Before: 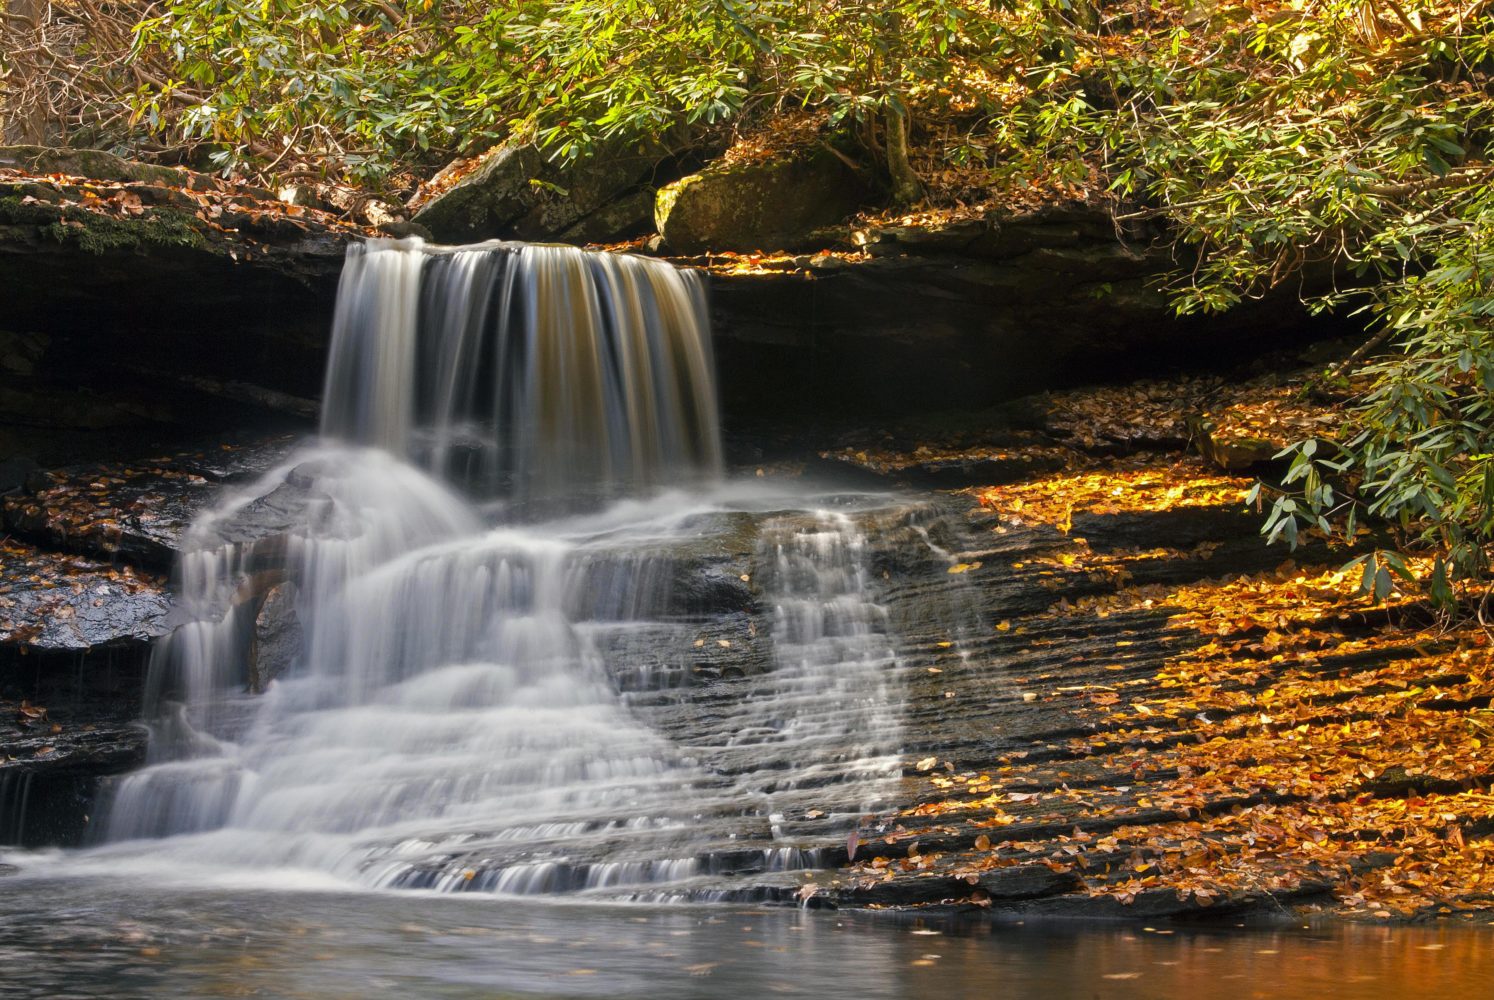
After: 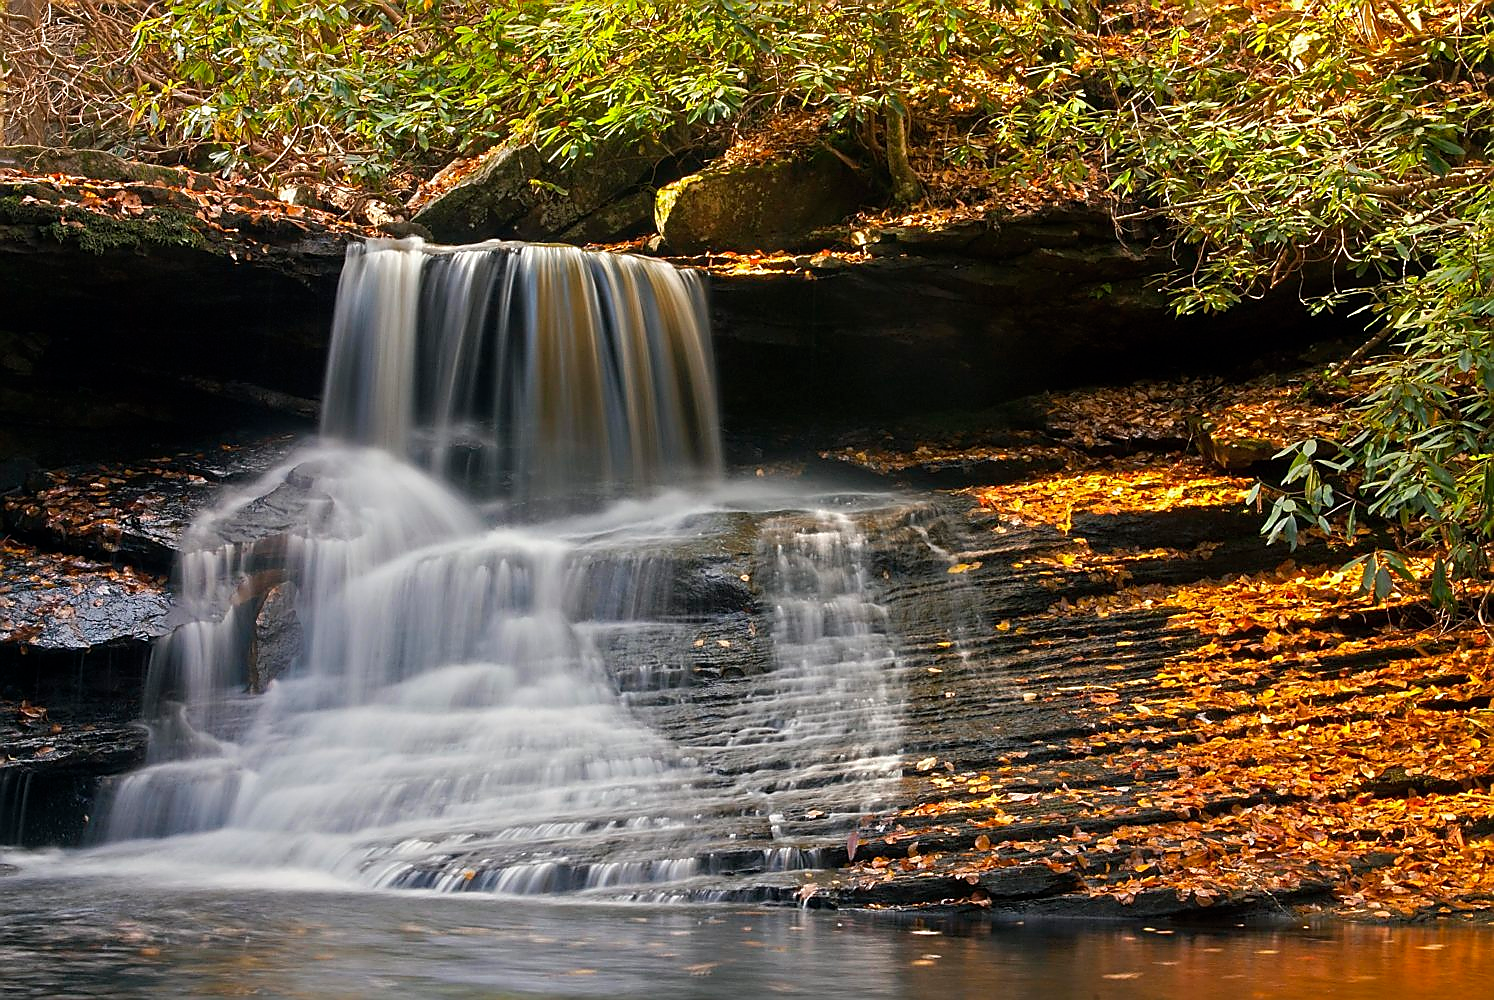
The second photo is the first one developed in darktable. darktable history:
sharpen: radius 1.365, amount 1.259, threshold 0.796
